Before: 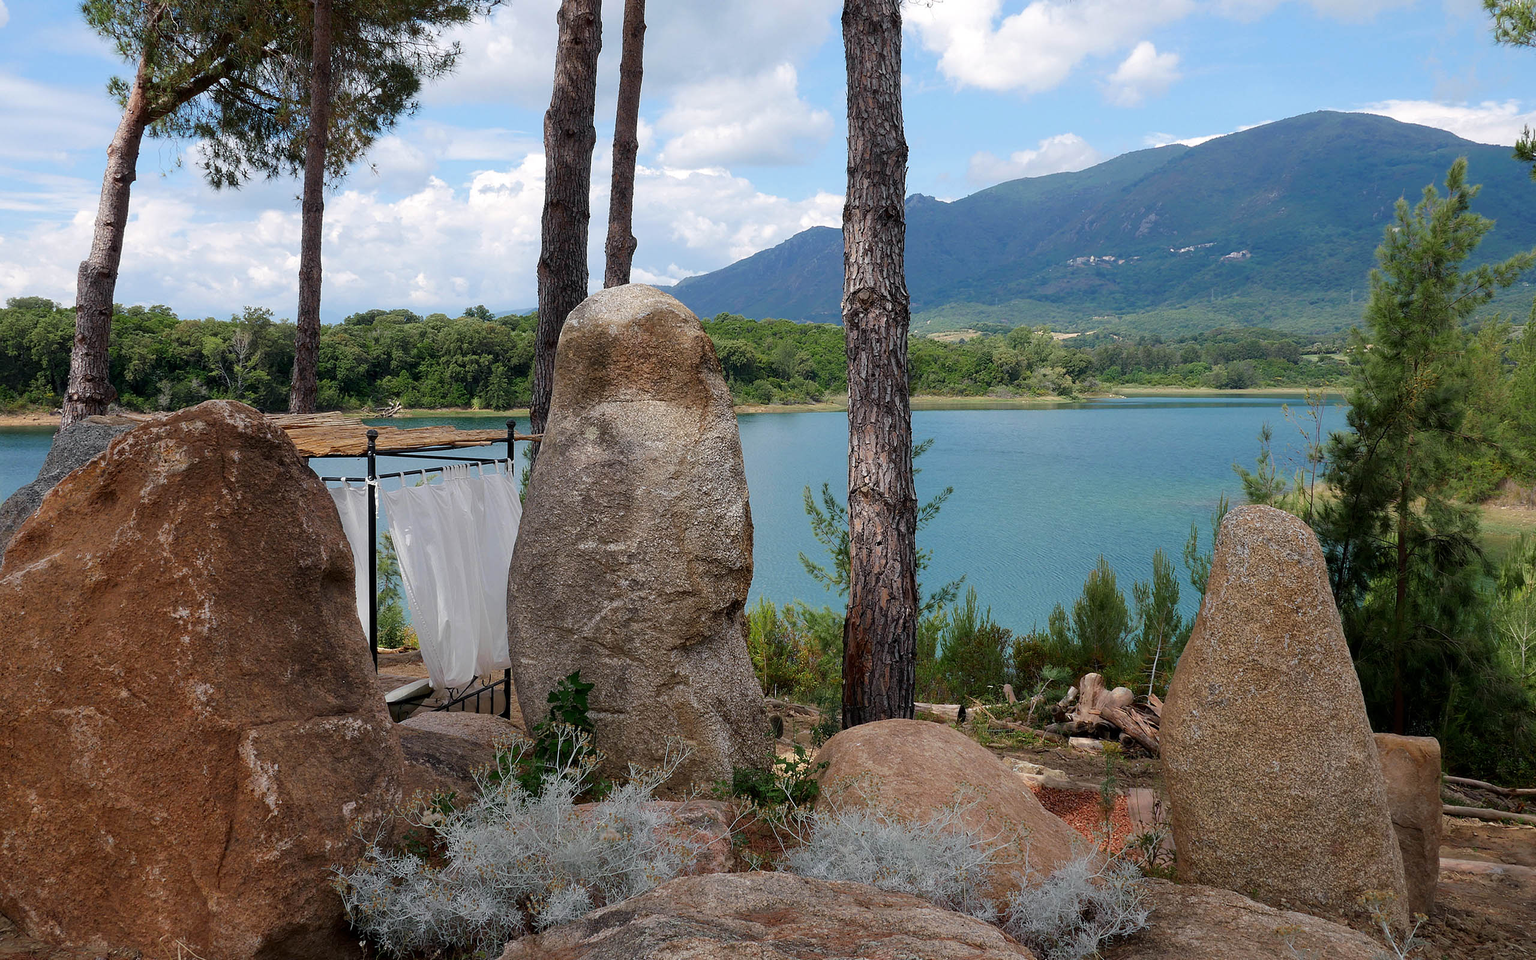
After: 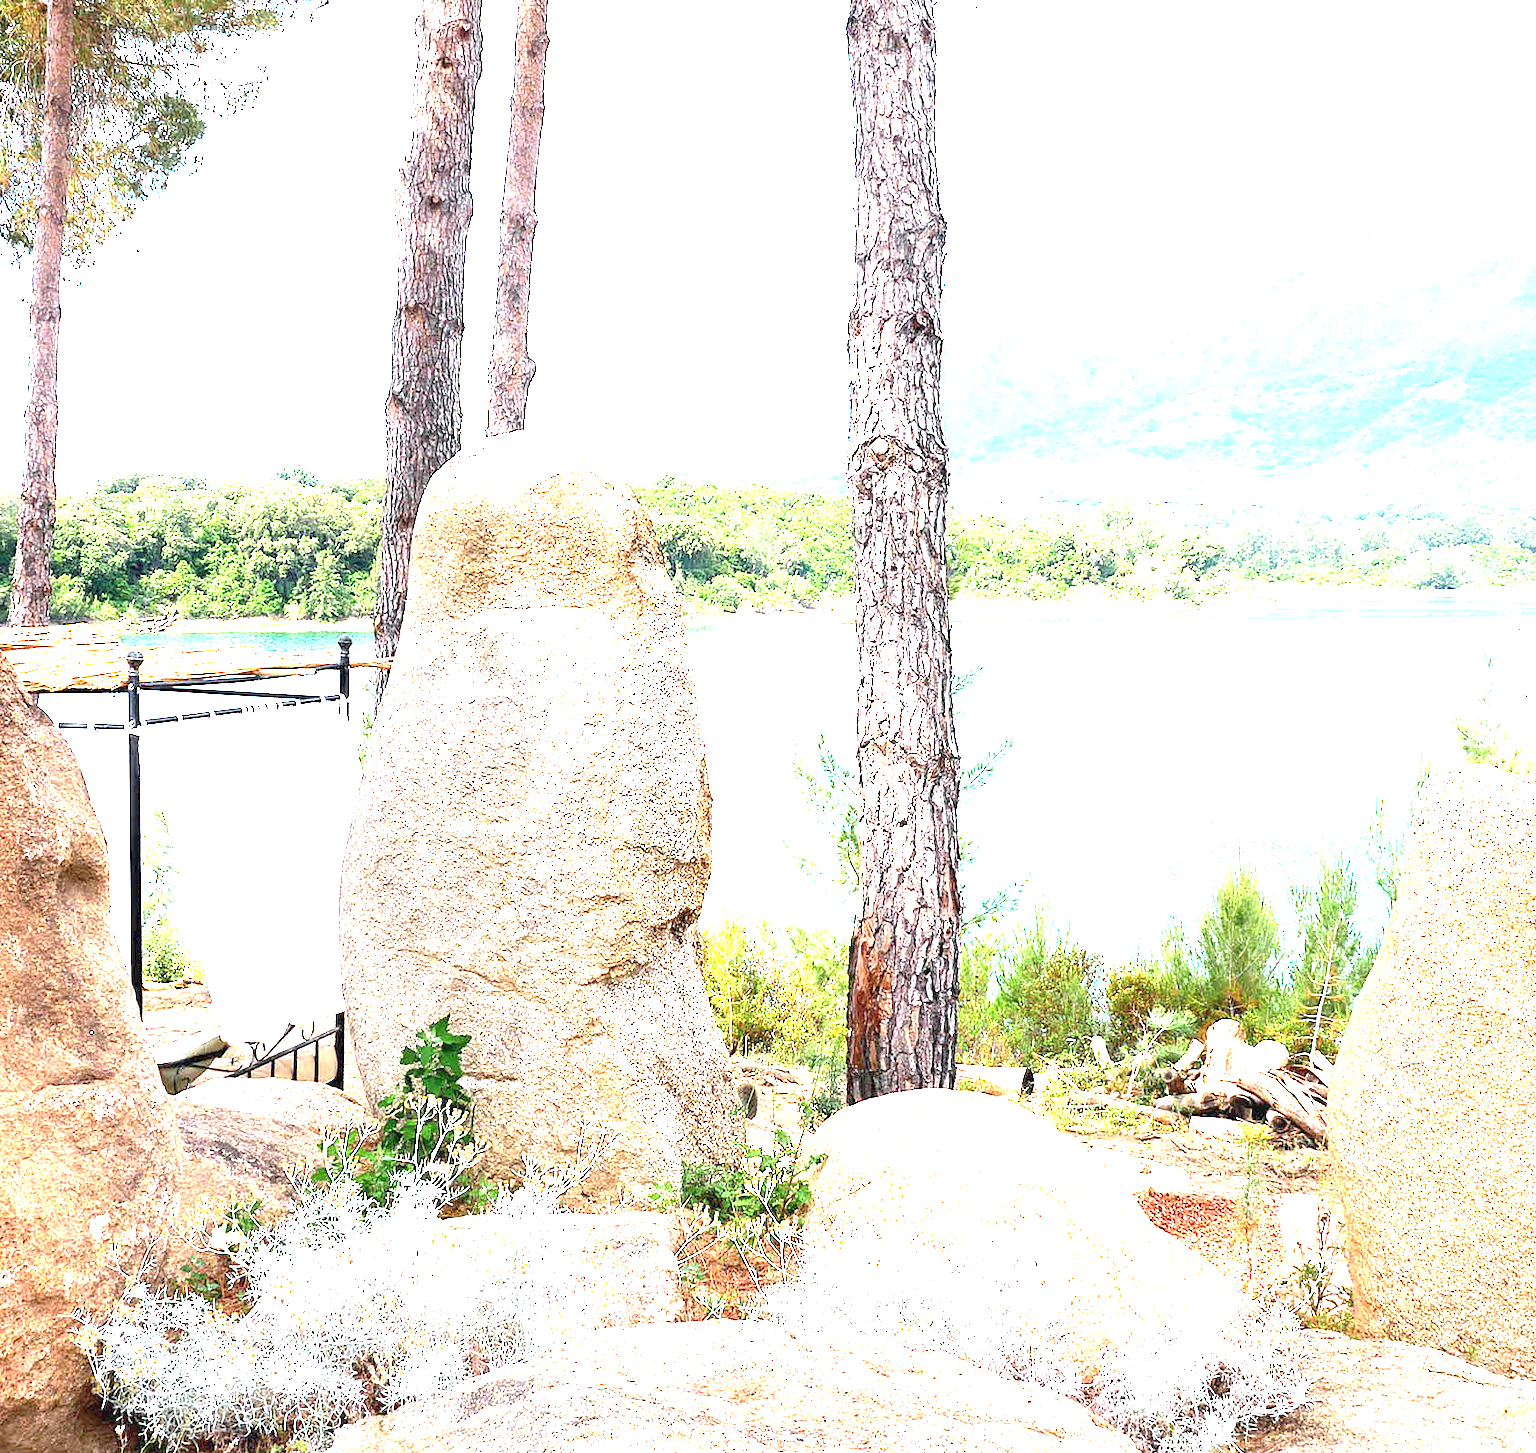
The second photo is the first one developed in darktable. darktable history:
crop and rotate: left 18.442%, right 15.508%
exposure: black level correction 0, exposure 4 EV, compensate exposure bias true, compensate highlight preservation false
